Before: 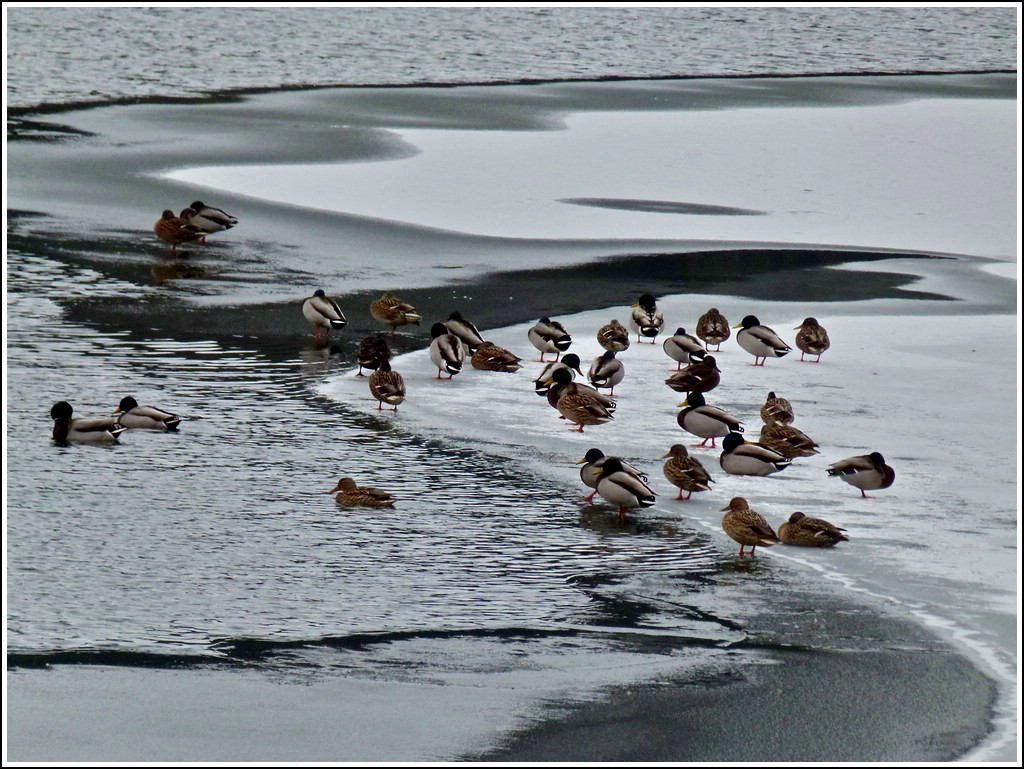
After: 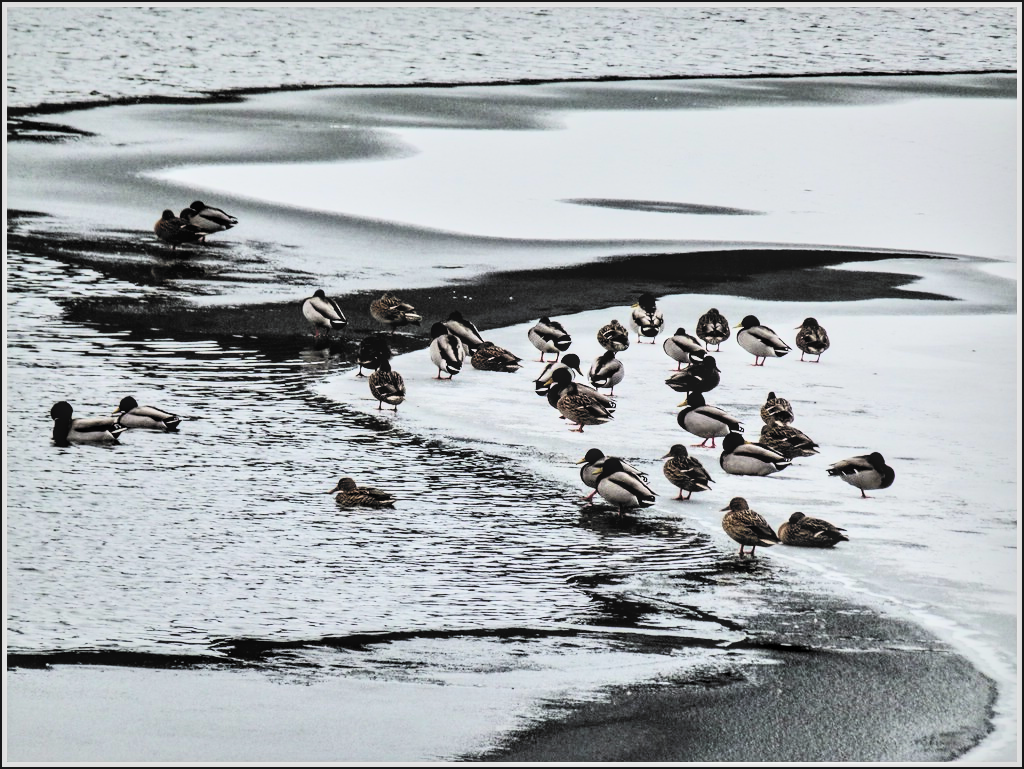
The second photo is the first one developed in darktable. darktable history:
filmic rgb: black relative exposure -5.09 EV, white relative exposure 3.97 EV, hardness 2.89, contrast 1.186, highlights saturation mix -31.04%, color science v6 (2022)
contrast brightness saturation: contrast 0.443, brightness 0.554, saturation -0.183
local contrast: on, module defaults
